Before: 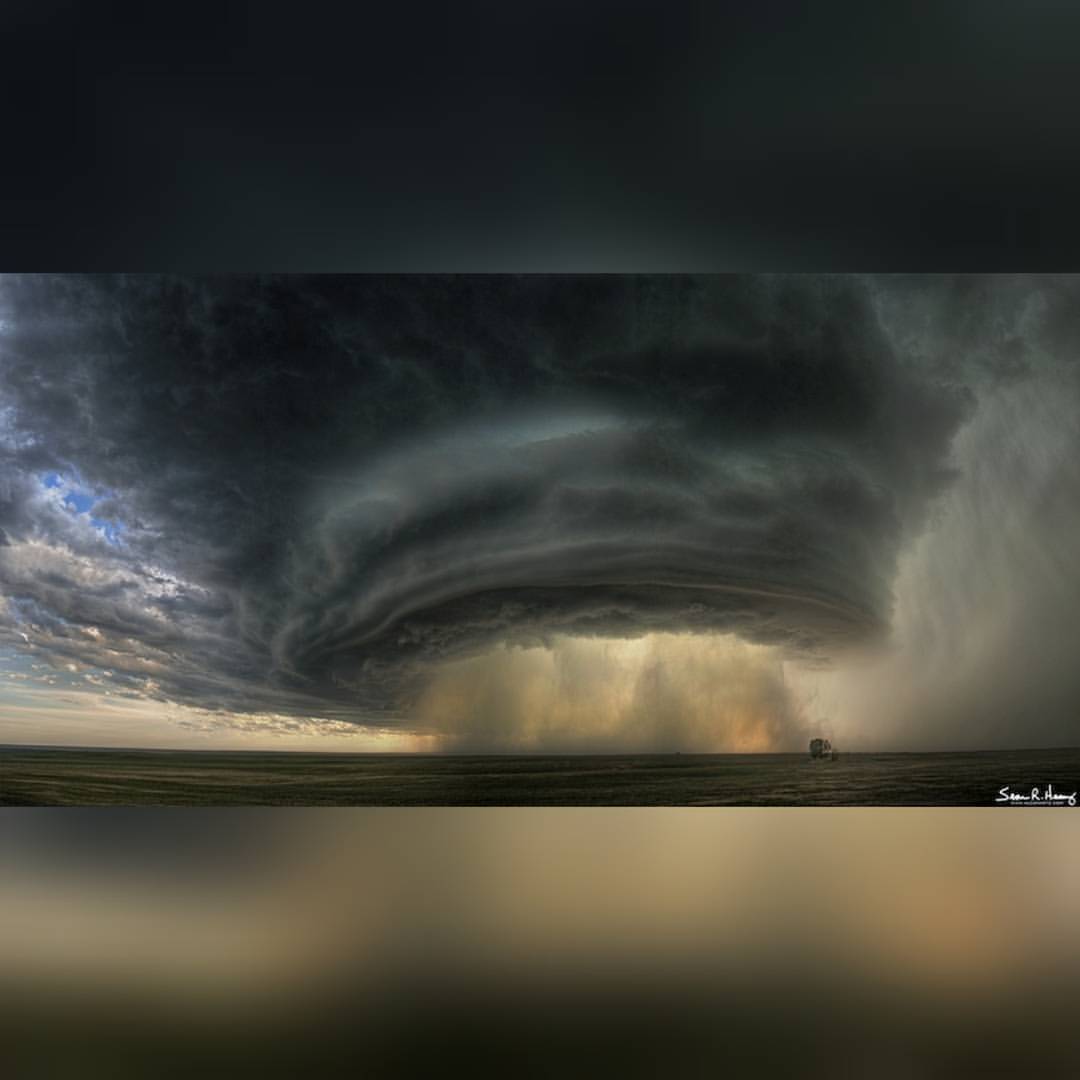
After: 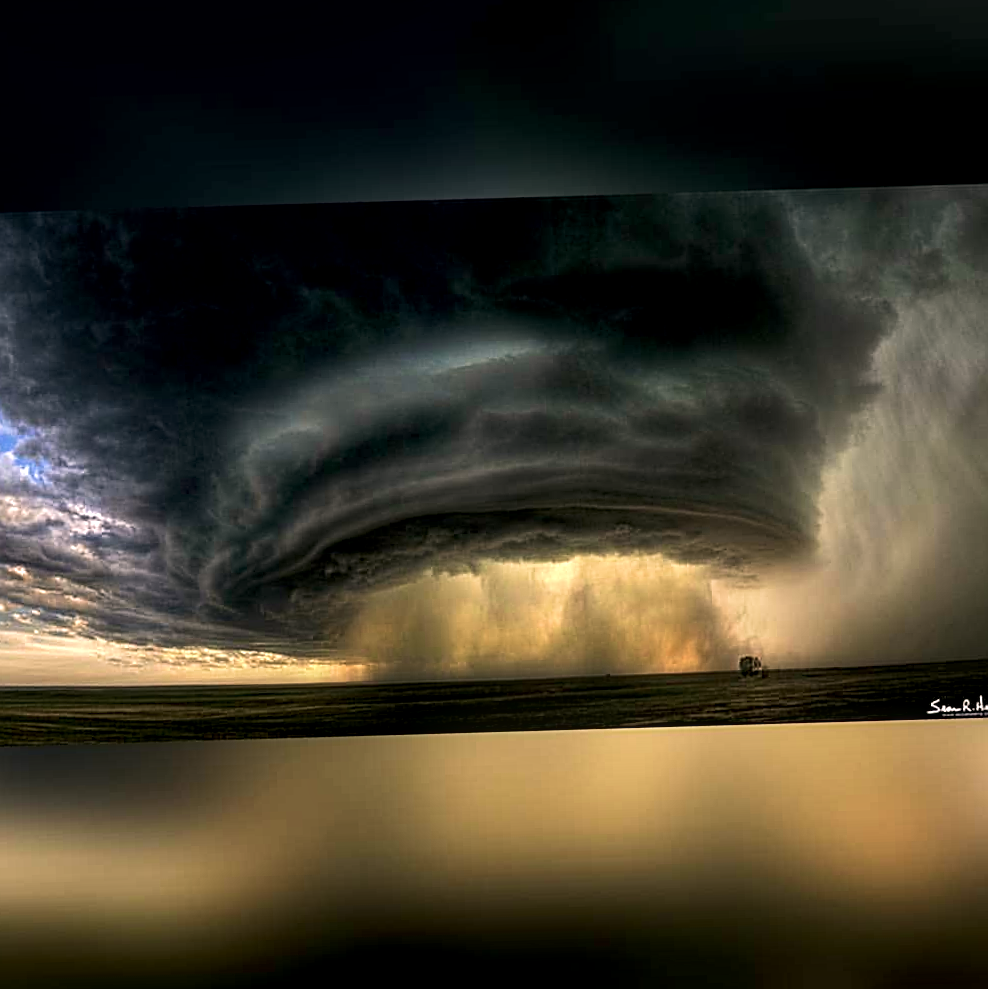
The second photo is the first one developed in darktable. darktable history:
crop and rotate: angle 1.69°, left 5.816%, top 5.679%
contrast brightness saturation: contrast 0.042, saturation 0.161
local contrast: detail 130%
color correction: highlights a* 5.83, highlights b* 4.89
exposure: black level correction 0.009, compensate highlight preservation false
velvia: on, module defaults
sharpen: on, module defaults
tone equalizer: -8 EV -0.78 EV, -7 EV -0.723 EV, -6 EV -0.579 EV, -5 EV -0.404 EV, -3 EV 0.367 EV, -2 EV 0.6 EV, -1 EV 0.693 EV, +0 EV 0.77 EV, edges refinement/feathering 500, mask exposure compensation -1.57 EV, preserve details no
